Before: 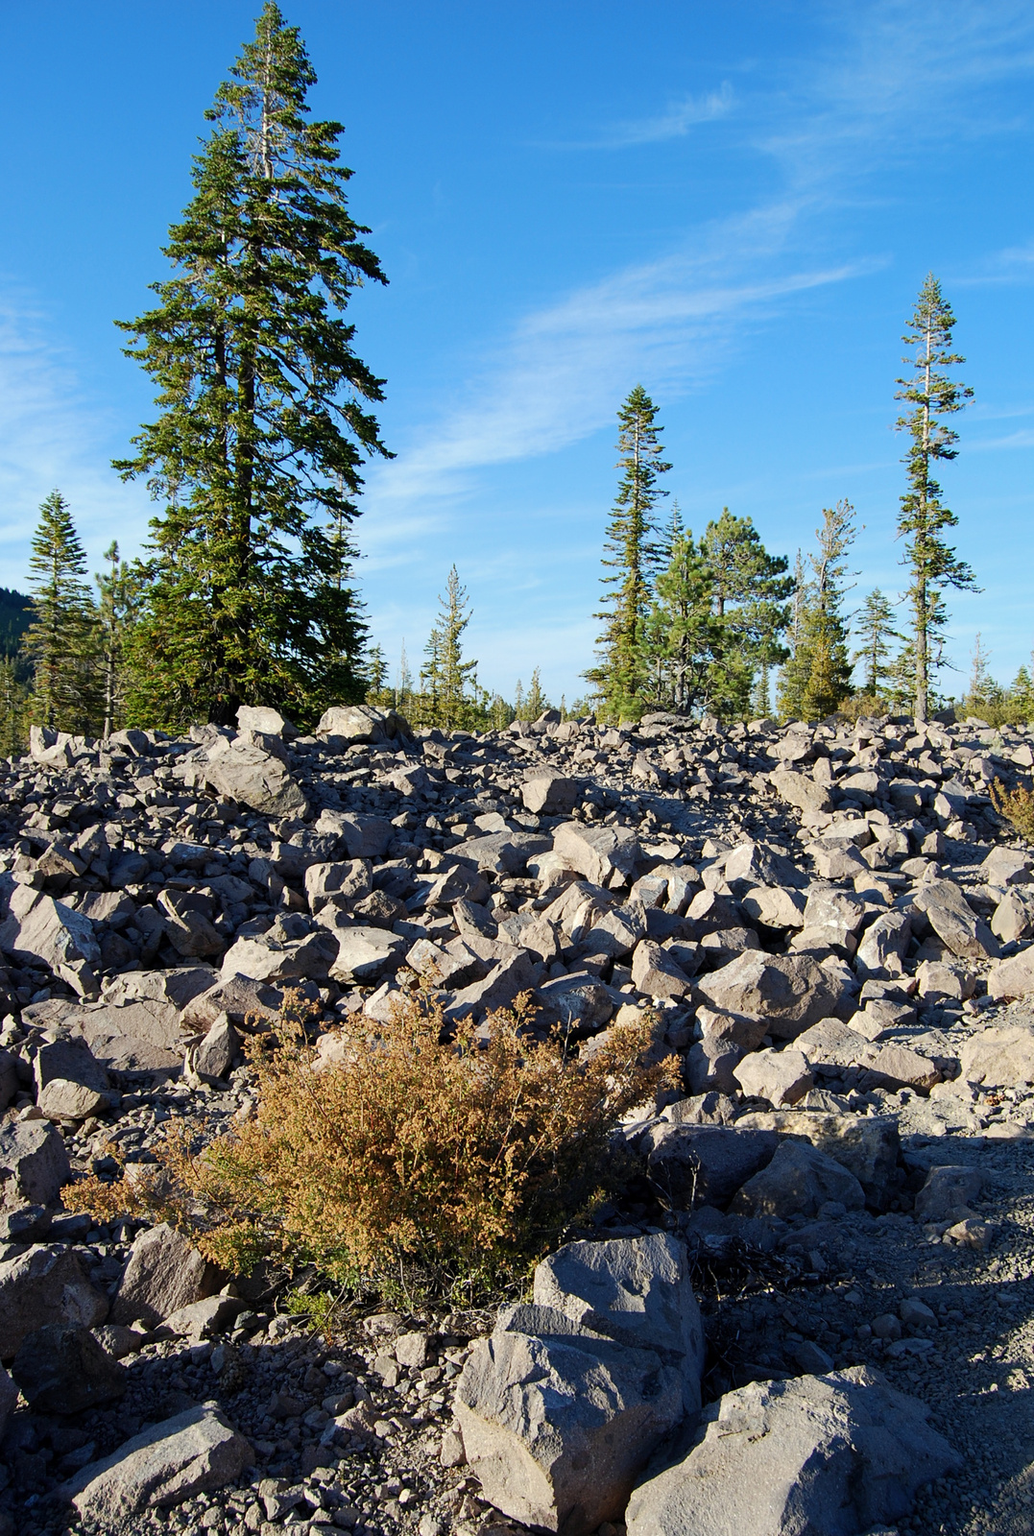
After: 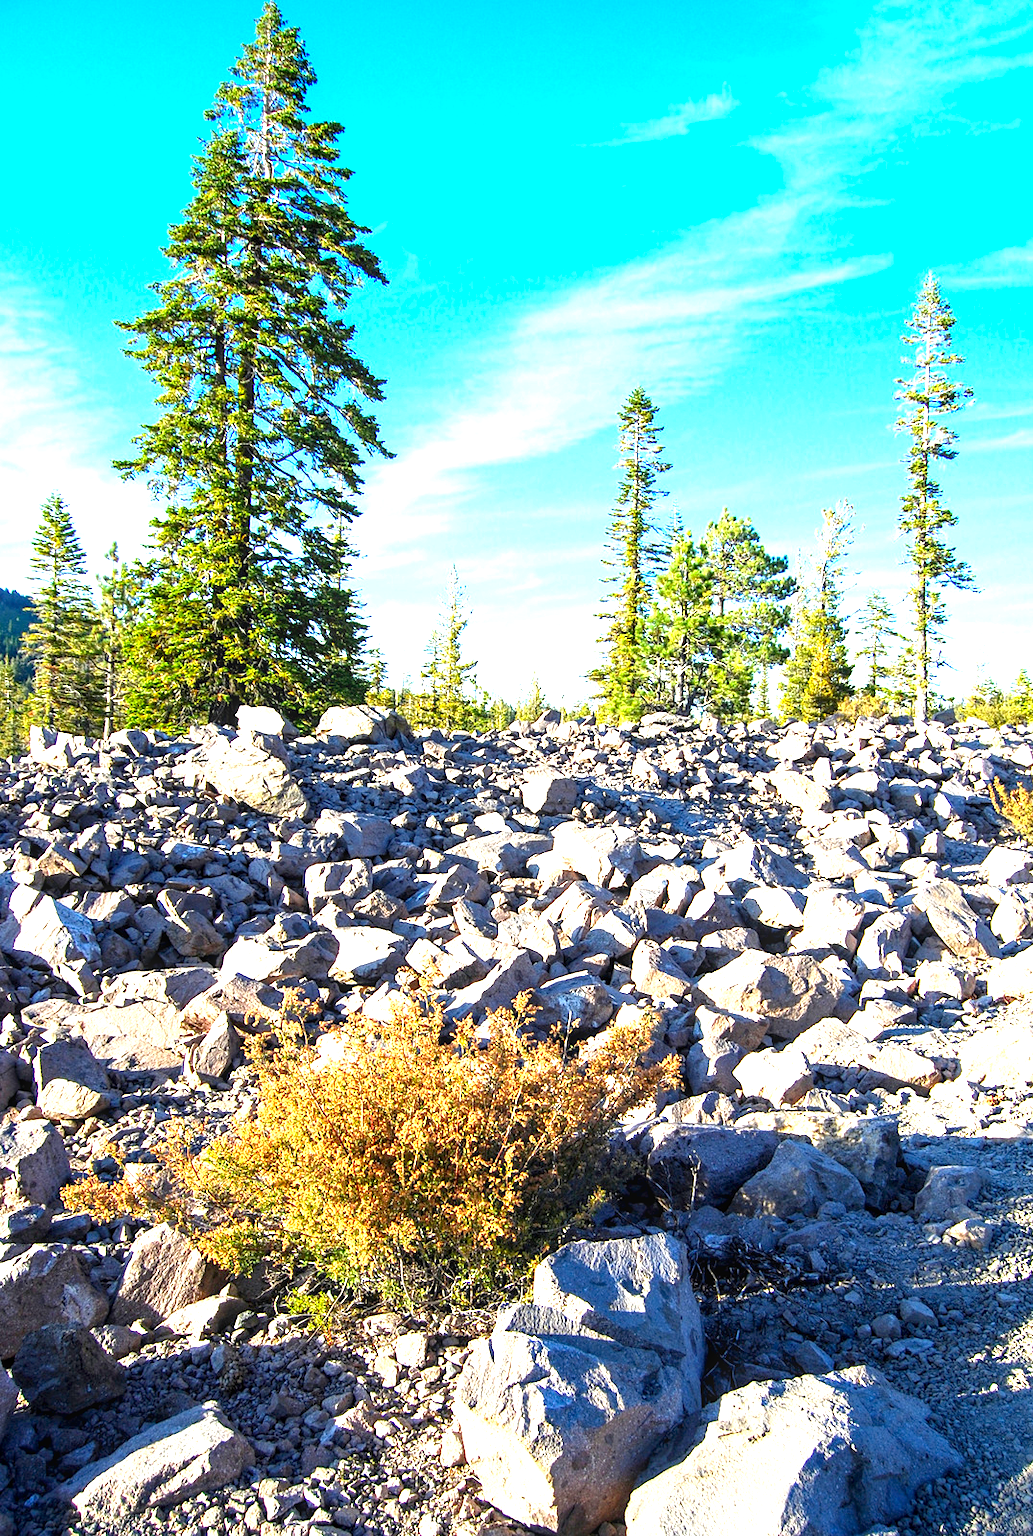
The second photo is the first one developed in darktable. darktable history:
exposure: black level correction 0.001, exposure 1.729 EV, compensate exposure bias true, compensate highlight preservation false
local contrast: detail 130%
tone curve: preserve colors none
color correction: highlights b* 0.015, saturation 1.28
